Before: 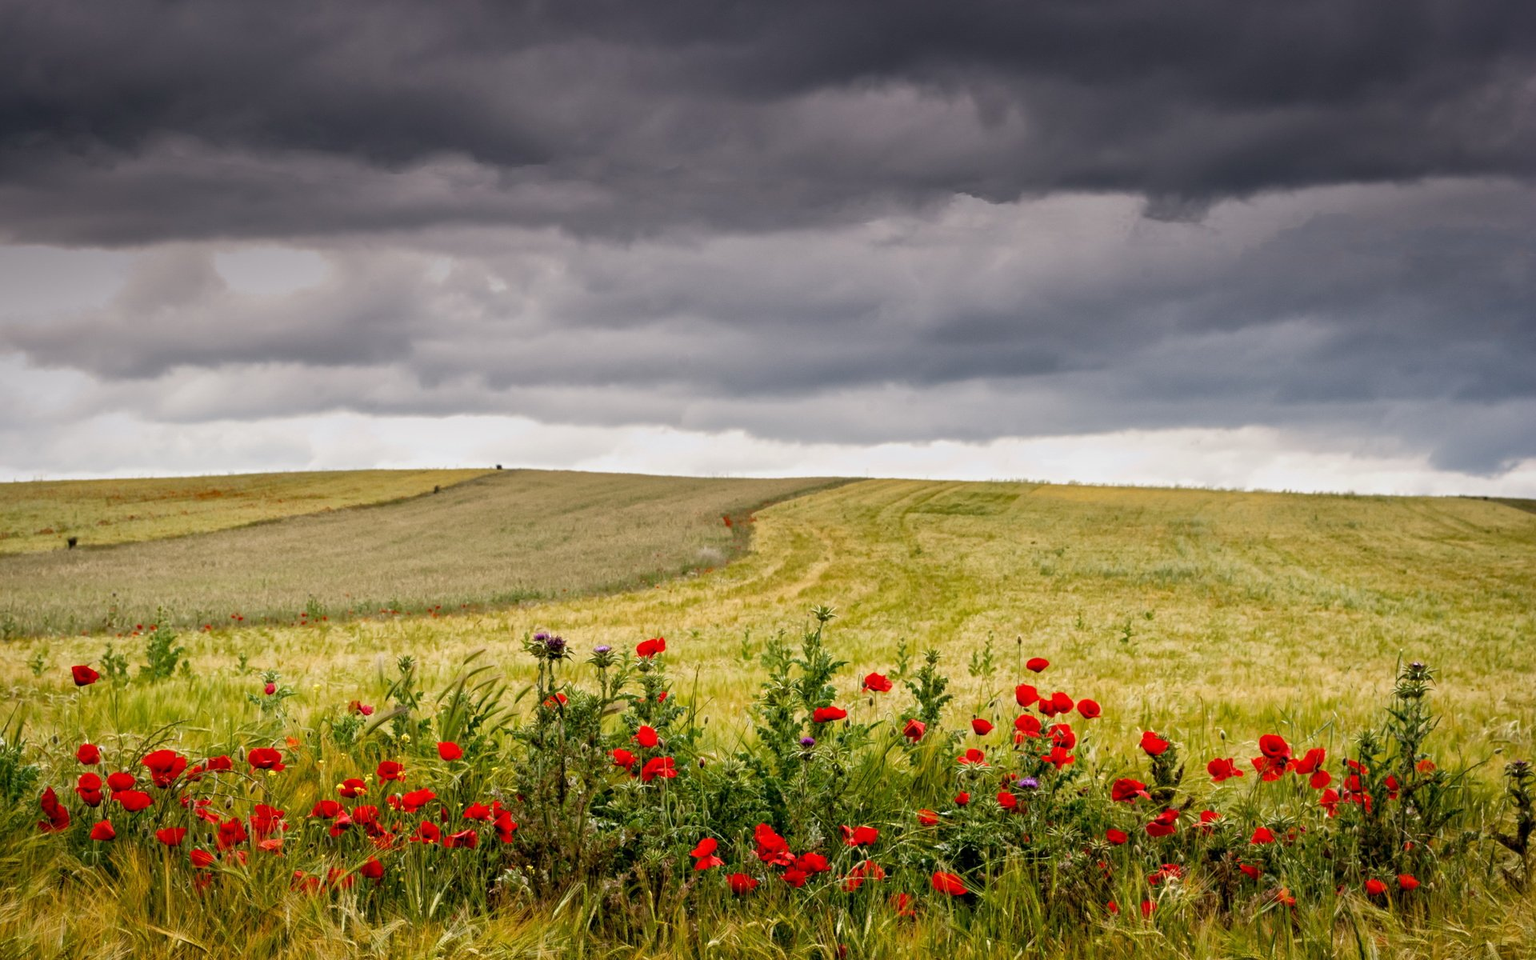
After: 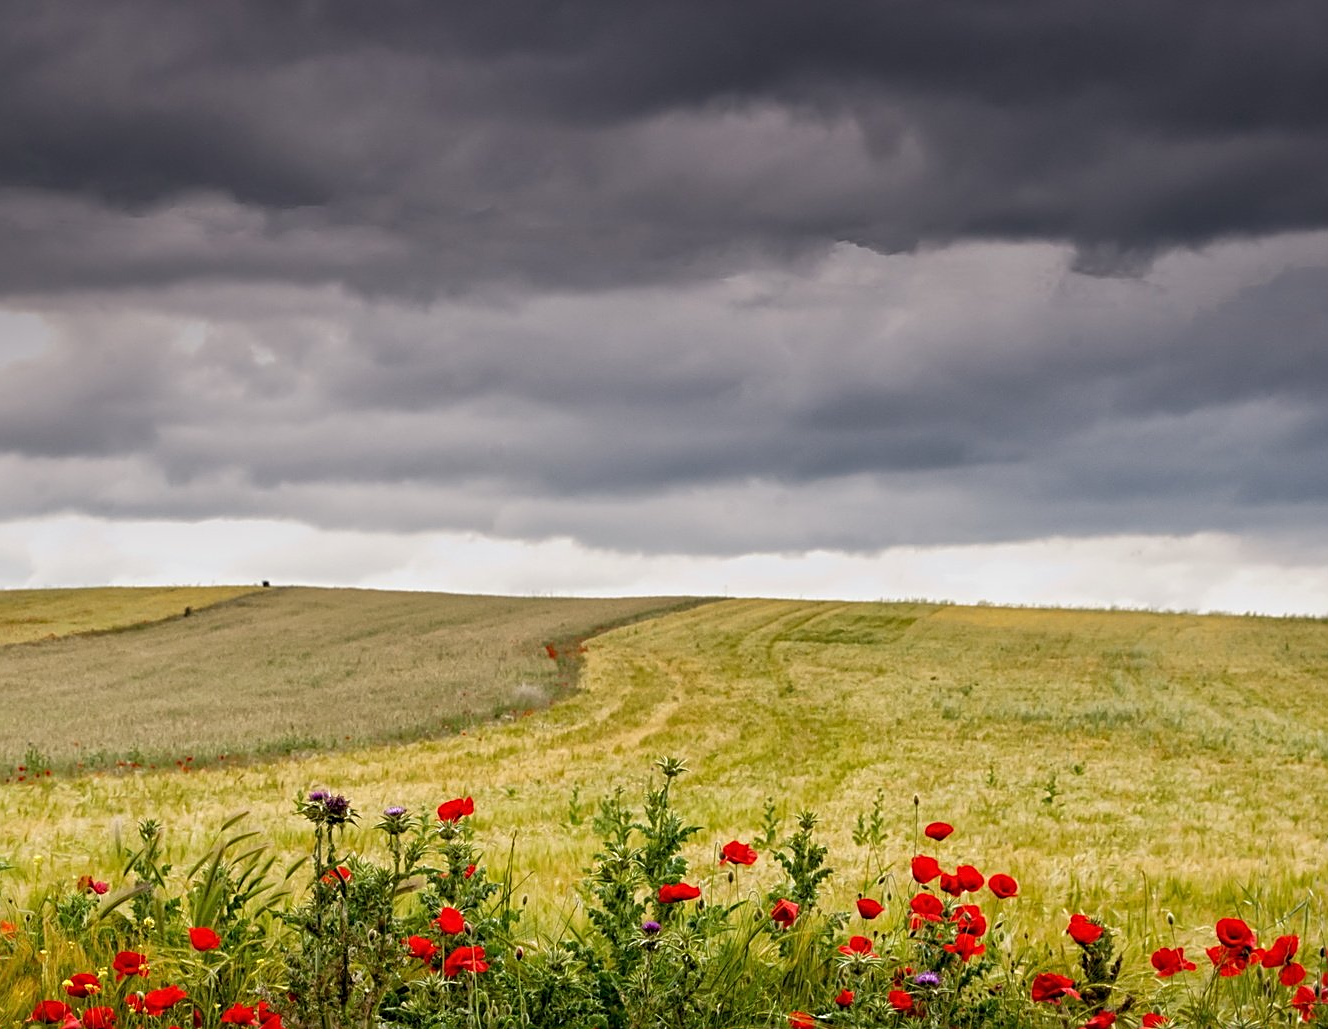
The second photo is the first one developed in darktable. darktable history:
sharpen: on, module defaults
crop: left 18.662%, right 12.12%, bottom 14.244%
